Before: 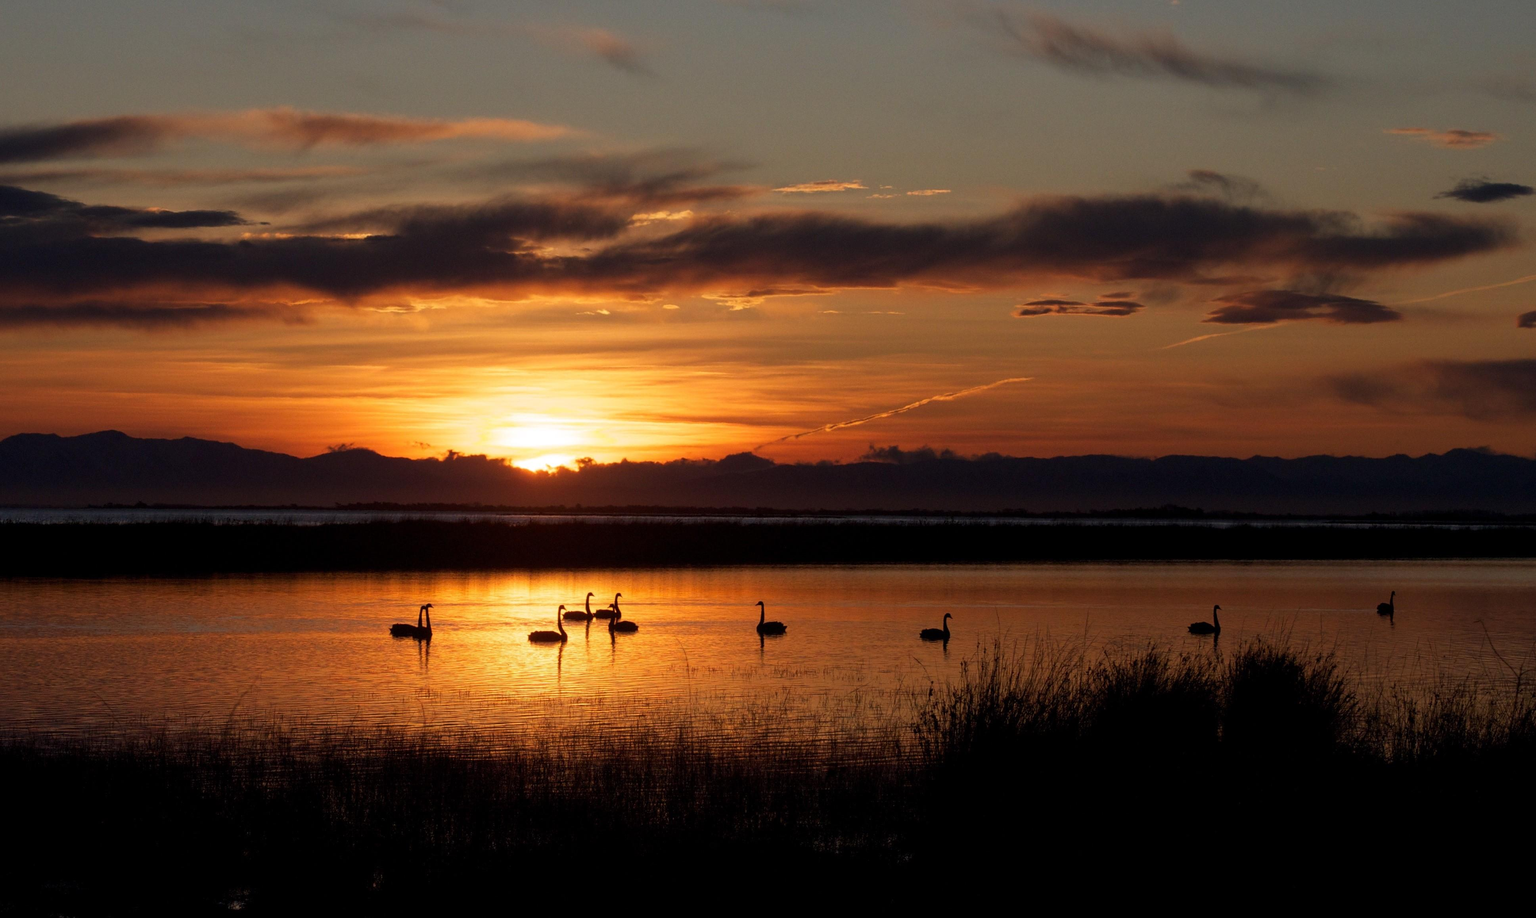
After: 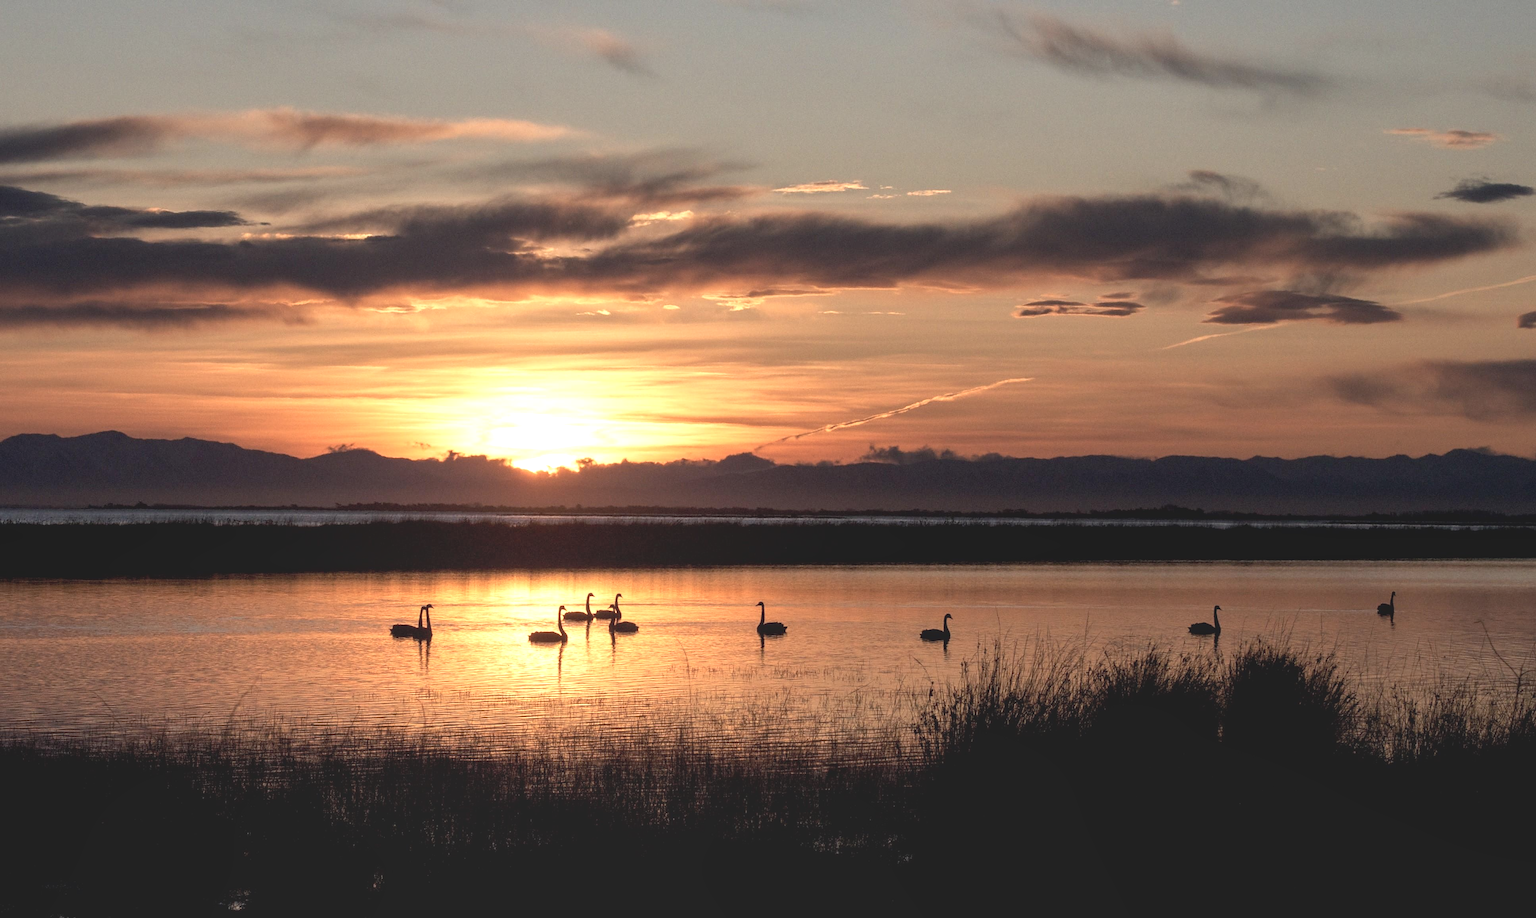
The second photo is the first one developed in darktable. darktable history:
local contrast: on, module defaults
sharpen: amount 0.2
contrast brightness saturation: contrast -0.26, saturation -0.43
exposure: black level correction 0.001, exposure 1.398 EV, compensate exposure bias true, compensate highlight preservation false
